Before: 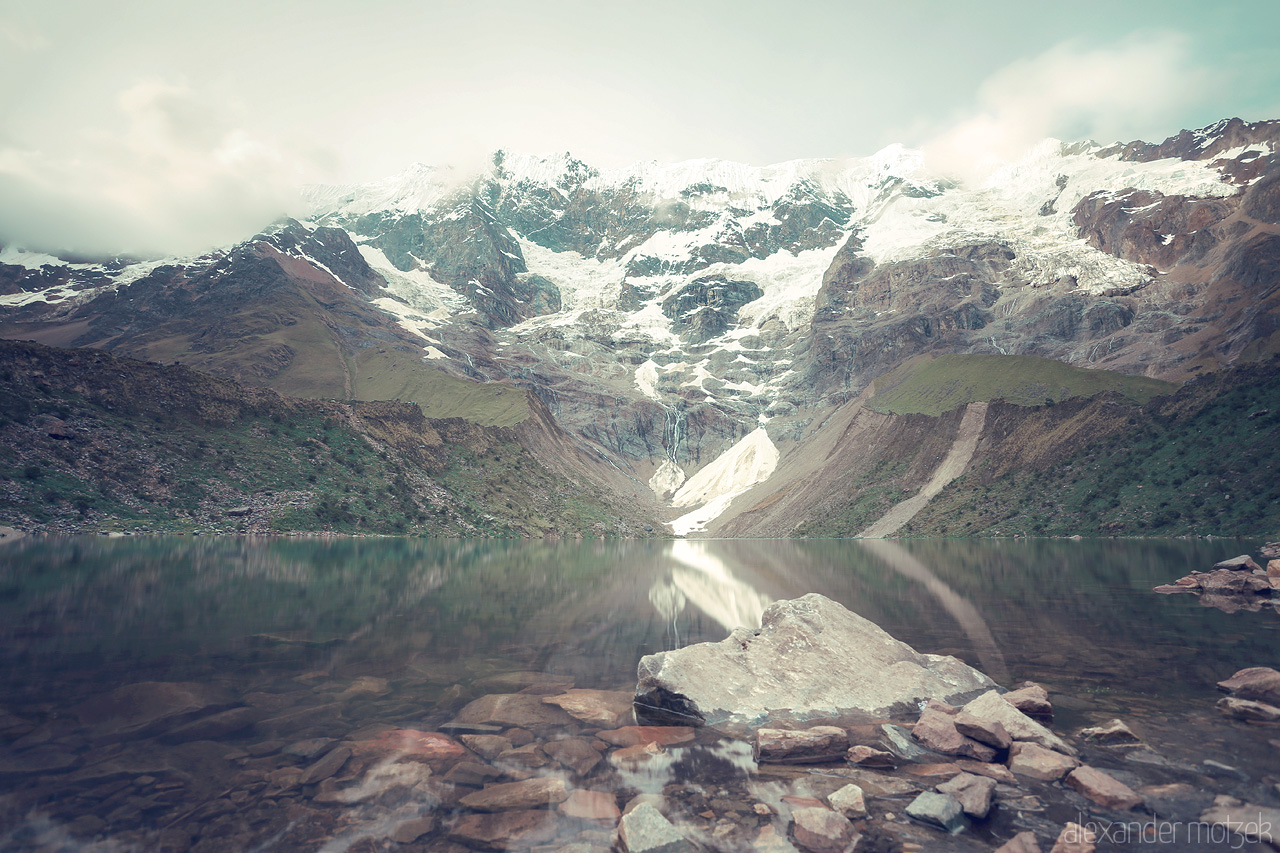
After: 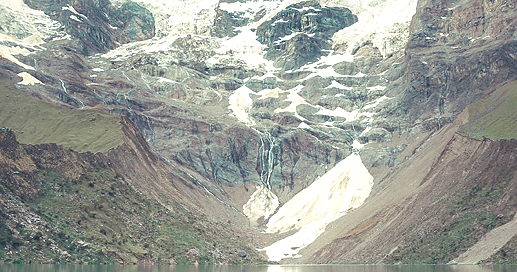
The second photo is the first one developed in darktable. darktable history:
sharpen: amount 0.2
color balance: contrast 8.5%, output saturation 105%
crop: left 31.751%, top 32.172%, right 27.8%, bottom 35.83%
